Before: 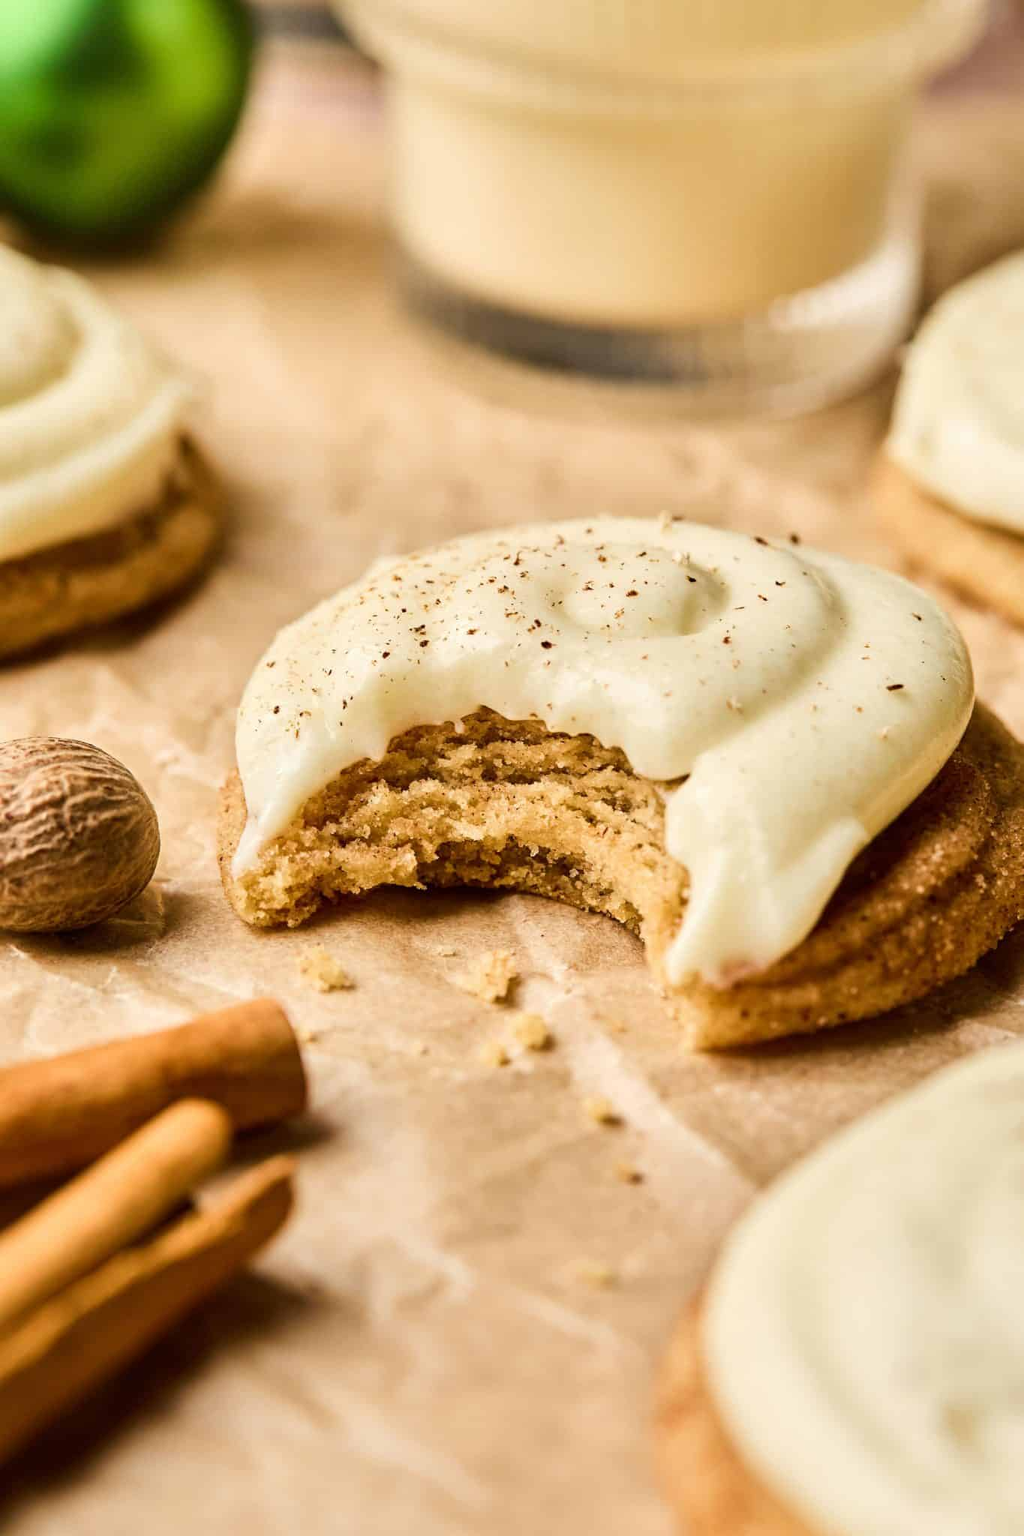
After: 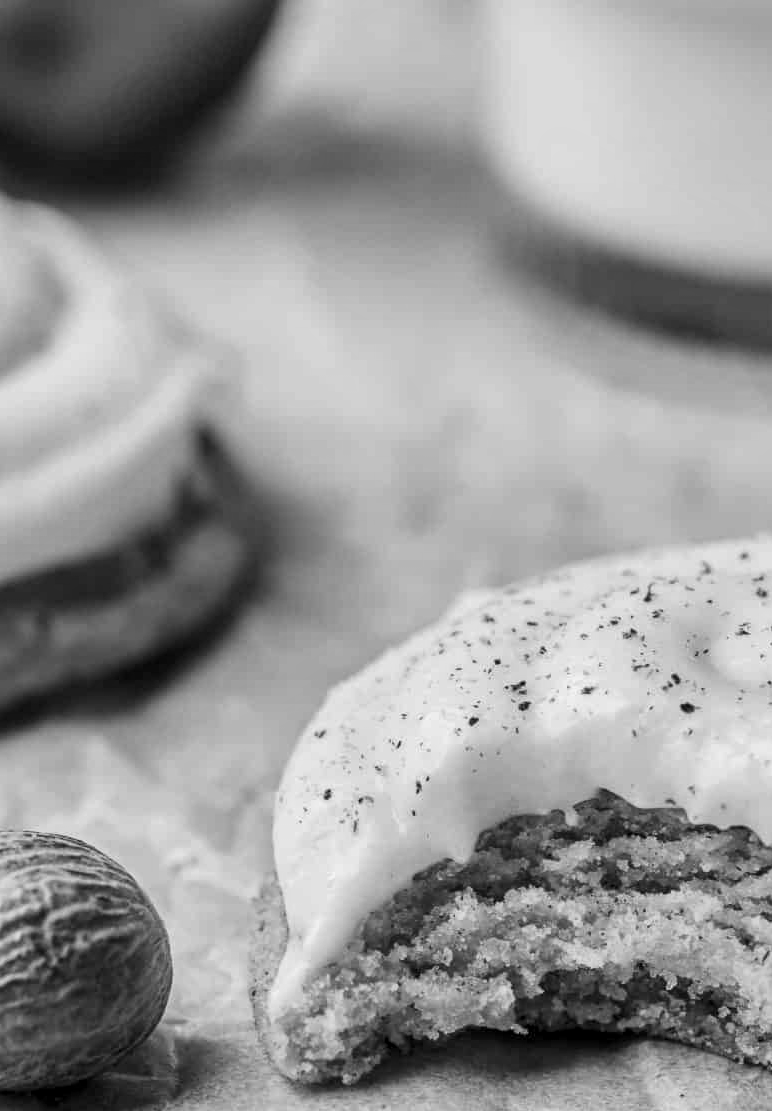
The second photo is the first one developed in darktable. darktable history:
color calibration: output gray [0.267, 0.423, 0.261, 0], illuminant same as pipeline (D50), adaptation XYZ, x 0.345, y 0.358, temperature 5019.07 K
local contrast: on, module defaults
crop and rotate: left 3.028%, top 7.444%, right 40.39%, bottom 38.299%
color zones: curves: ch1 [(0, 0.525) (0.143, 0.556) (0.286, 0.52) (0.429, 0.5) (0.571, 0.5) (0.714, 0.5) (0.857, 0.503) (1, 0.525)]
